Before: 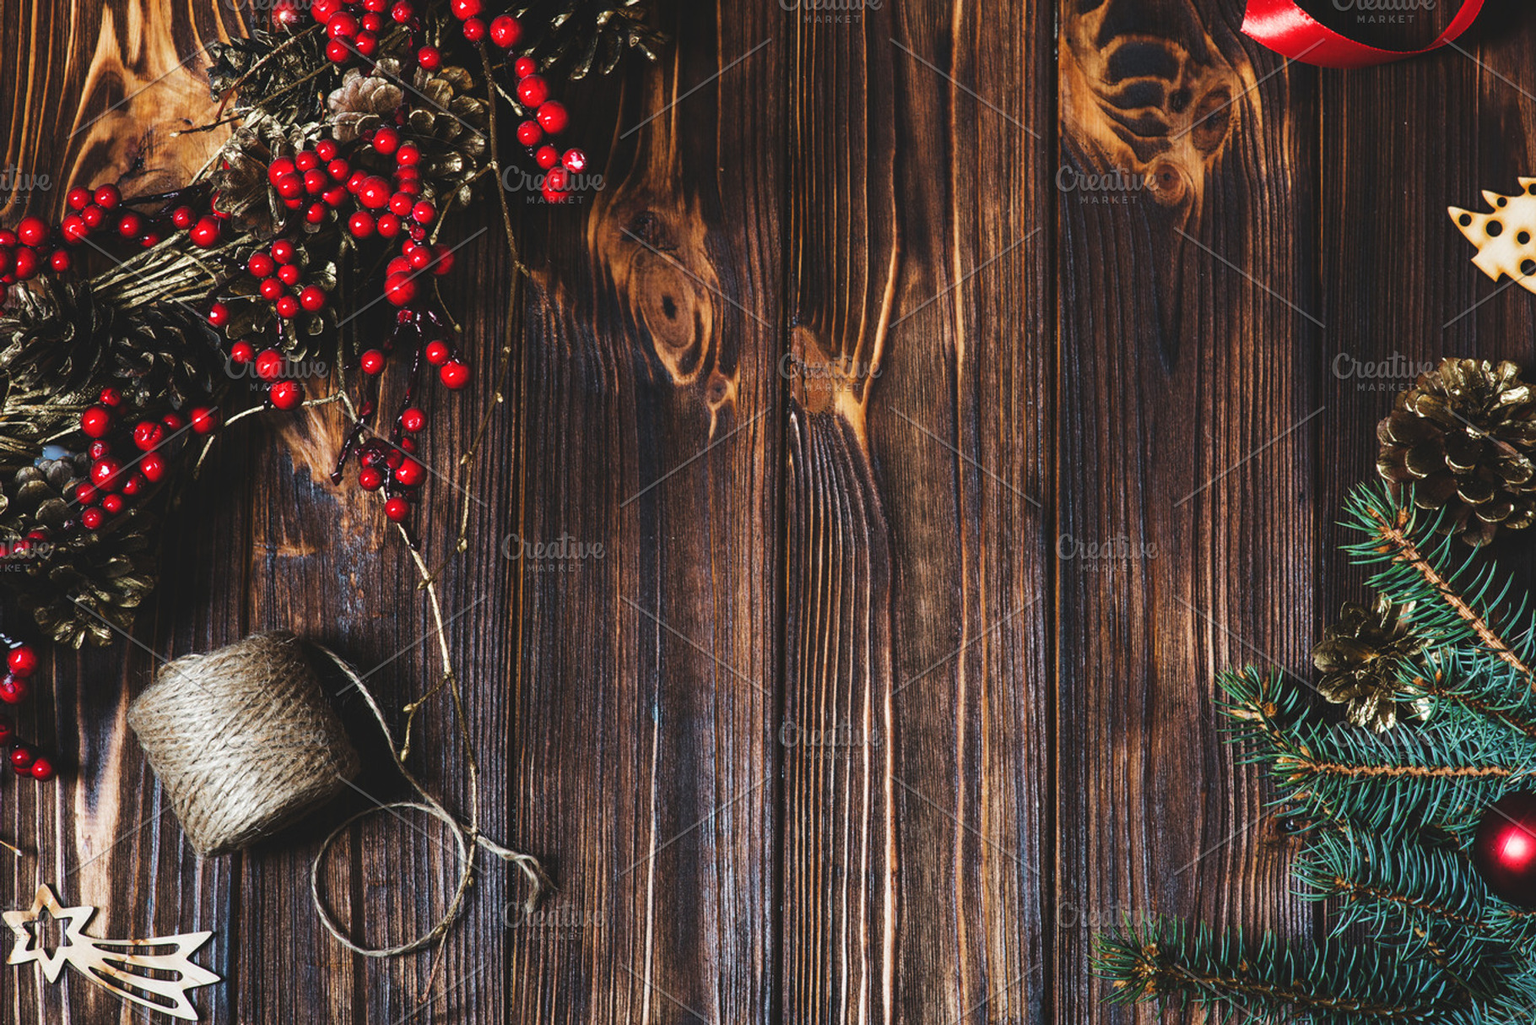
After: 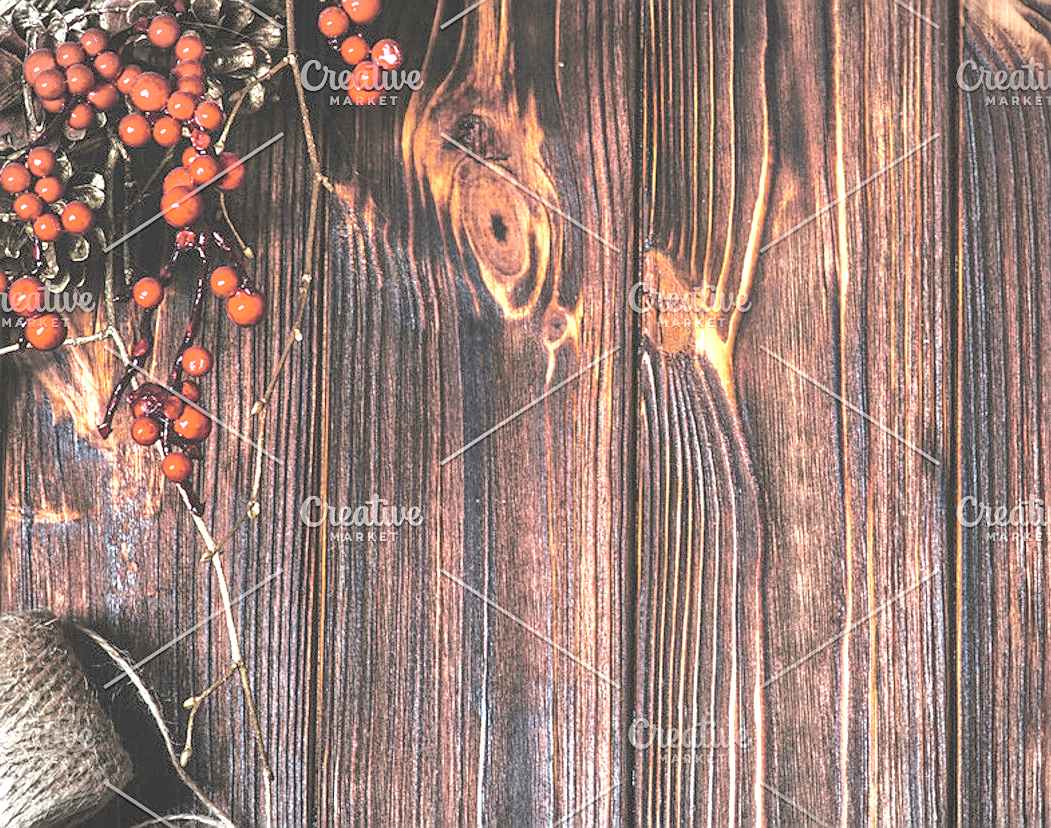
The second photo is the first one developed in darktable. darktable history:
crop: left 16.202%, top 11.208%, right 26.045%, bottom 20.557%
vignetting: fall-off start 100%, brightness -0.282, width/height ratio 1.31
tone curve: curves: ch0 [(0.003, 0) (0.066, 0.017) (0.163, 0.09) (0.264, 0.238) (0.395, 0.421) (0.517, 0.575) (0.633, 0.687) (0.791, 0.814) (1, 1)]; ch1 [(0, 0) (0.149, 0.17) (0.327, 0.339) (0.39, 0.403) (0.456, 0.463) (0.501, 0.502) (0.512, 0.507) (0.53, 0.533) (0.575, 0.592) (0.671, 0.655) (0.729, 0.679) (1, 1)]; ch2 [(0, 0) (0.337, 0.382) (0.464, 0.47) (0.501, 0.502) (0.527, 0.532) (0.563, 0.555) (0.615, 0.61) (0.663, 0.68) (1, 1)], color space Lab, independent channels, preserve colors none
exposure: black level correction 0, exposure 1.2 EV, compensate exposure bias true, compensate highlight preservation false
local contrast: on, module defaults
sharpen: on, module defaults
contrast brightness saturation: contrast 0.06, brightness -0.01, saturation -0.23
tone equalizer: -7 EV 0.15 EV, -6 EV 0.6 EV, -5 EV 1.15 EV, -4 EV 1.33 EV, -3 EV 1.15 EV, -2 EV 0.6 EV, -1 EV 0.15 EV, mask exposure compensation -0.5 EV
